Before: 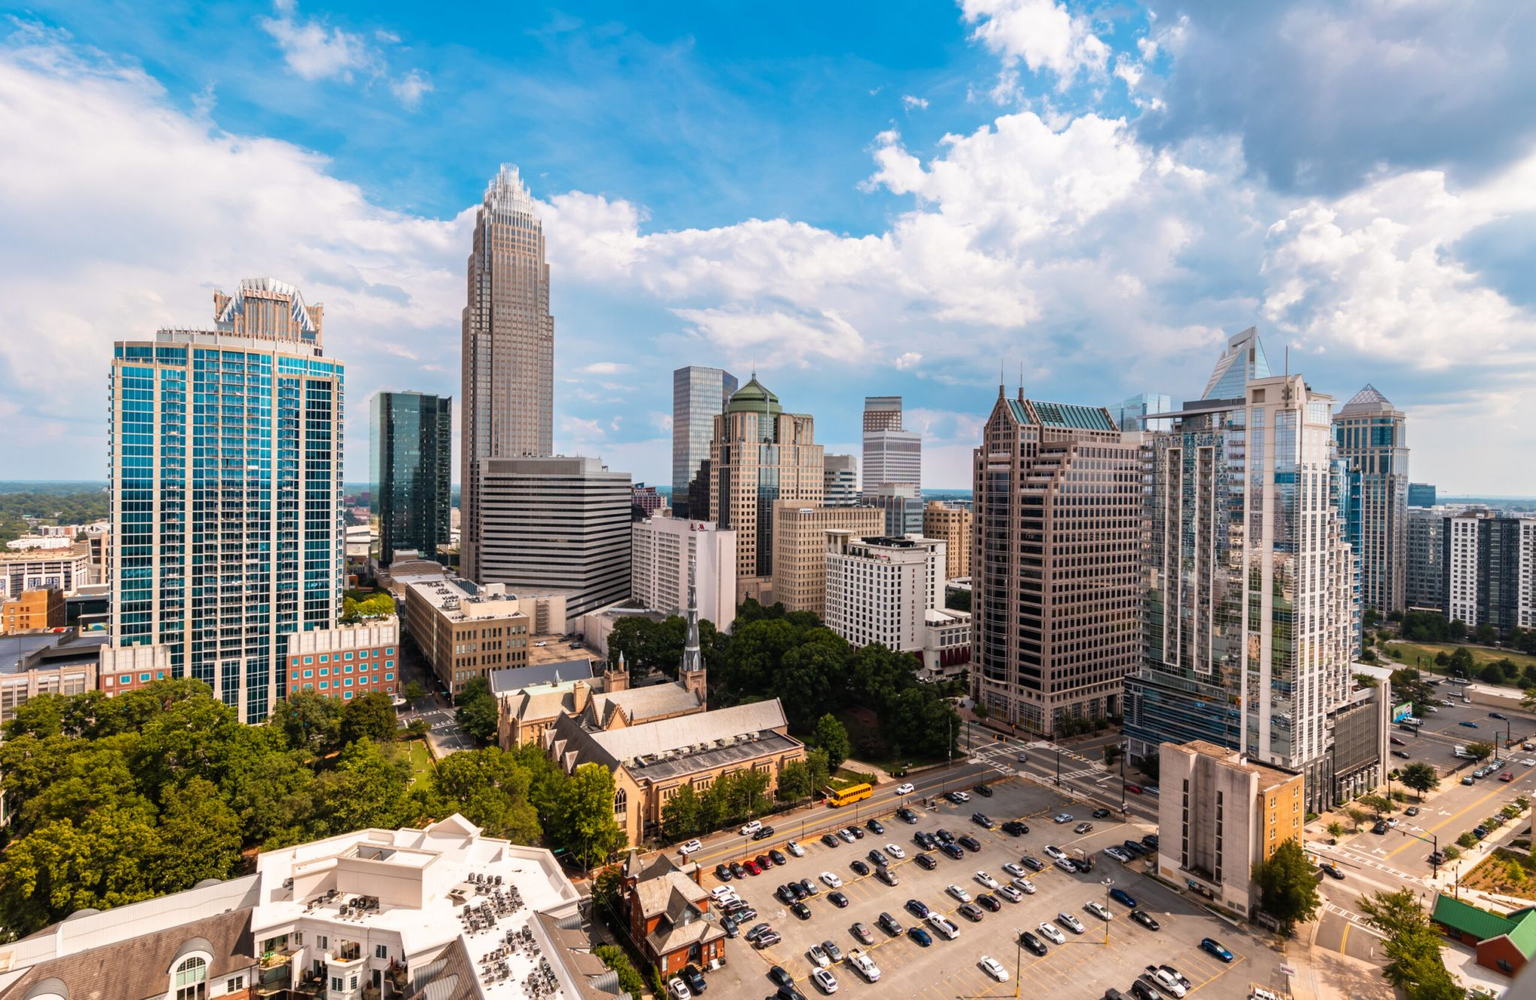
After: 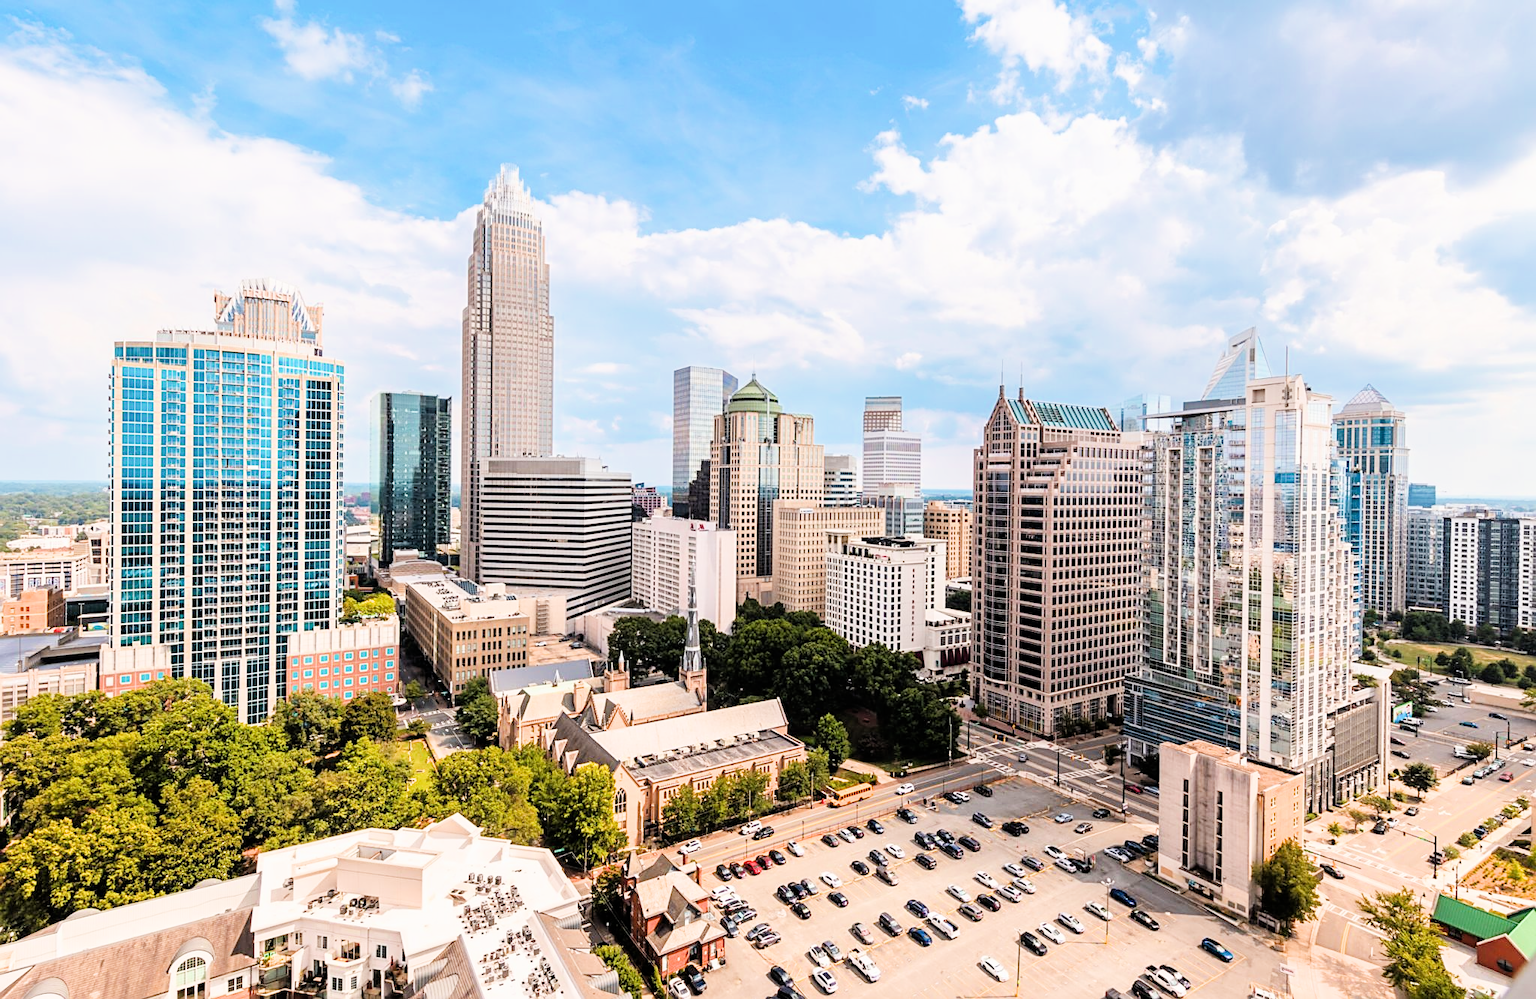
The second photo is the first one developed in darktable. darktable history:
tone equalizer: -8 EV -0.422 EV, -7 EV -0.393 EV, -6 EV -0.353 EV, -5 EV -0.25 EV, -3 EV 0.199 EV, -2 EV 0.348 EV, -1 EV 0.414 EV, +0 EV 0.429 EV
filmic rgb: black relative exposure -7.65 EV, white relative exposure 4.56 EV, hardness 3.61, contrast 1.058
sharpen: on, module defaults
exposure: exposure 1.227 EV, compensate exposure bias true, compensate highlight preservation false
